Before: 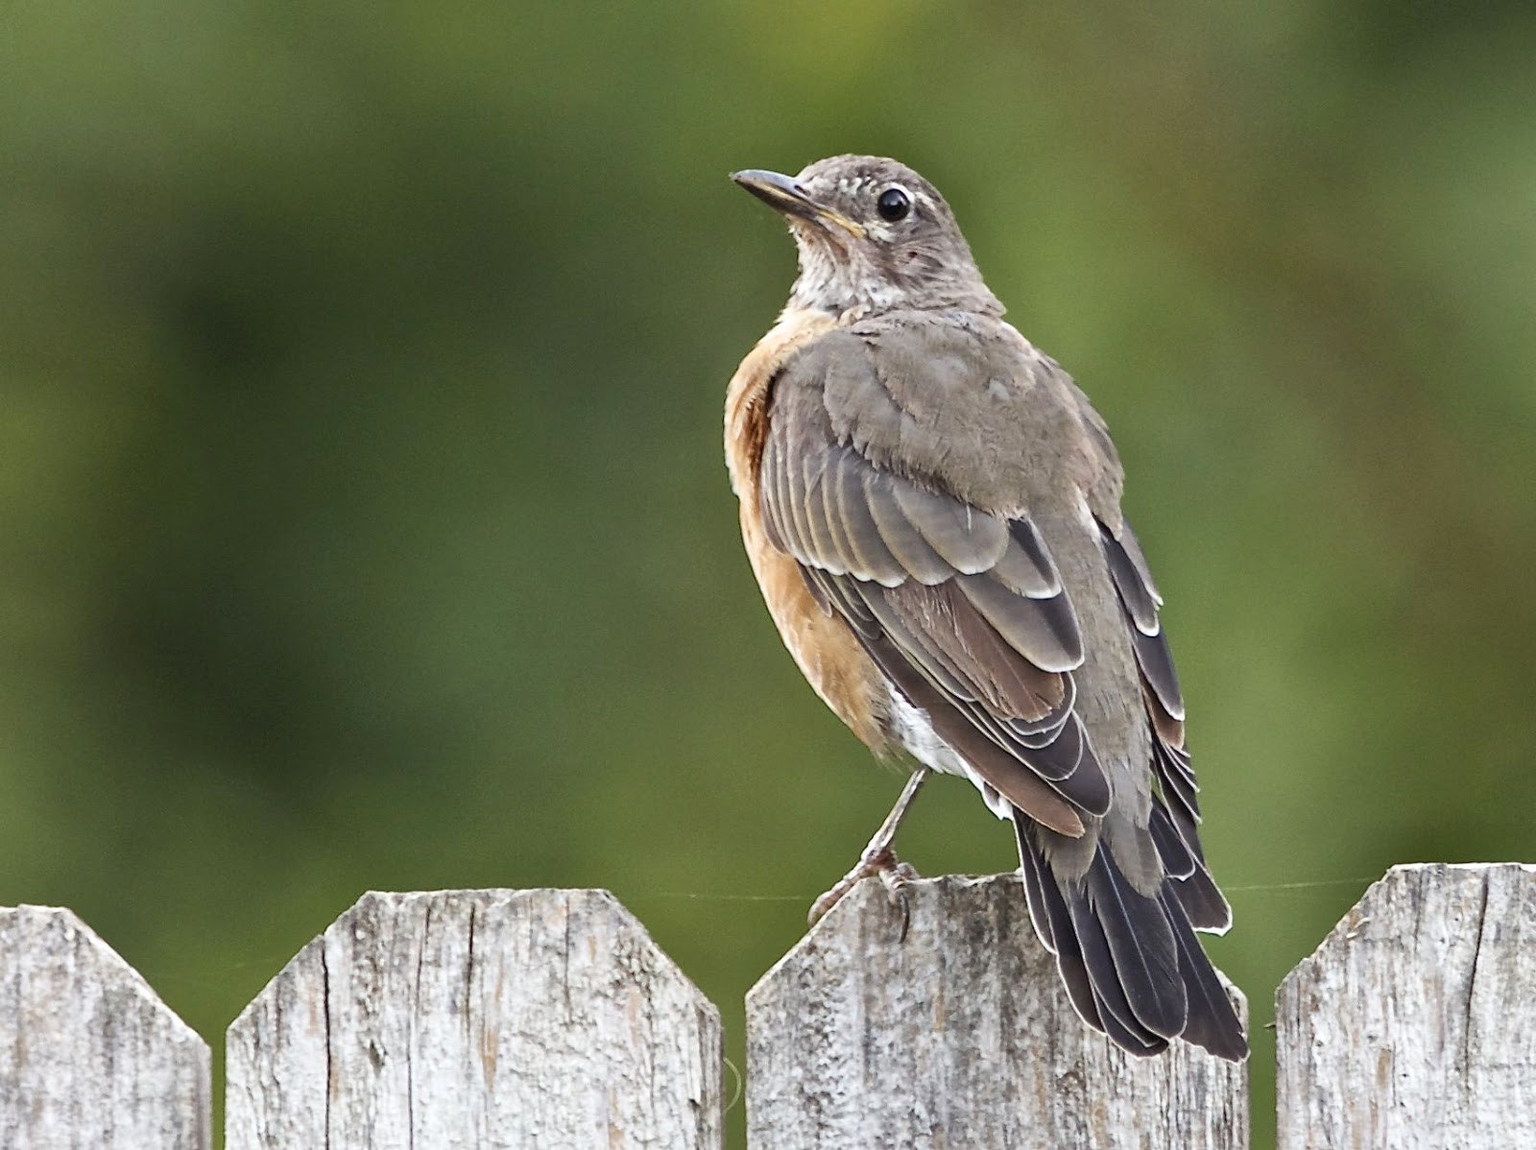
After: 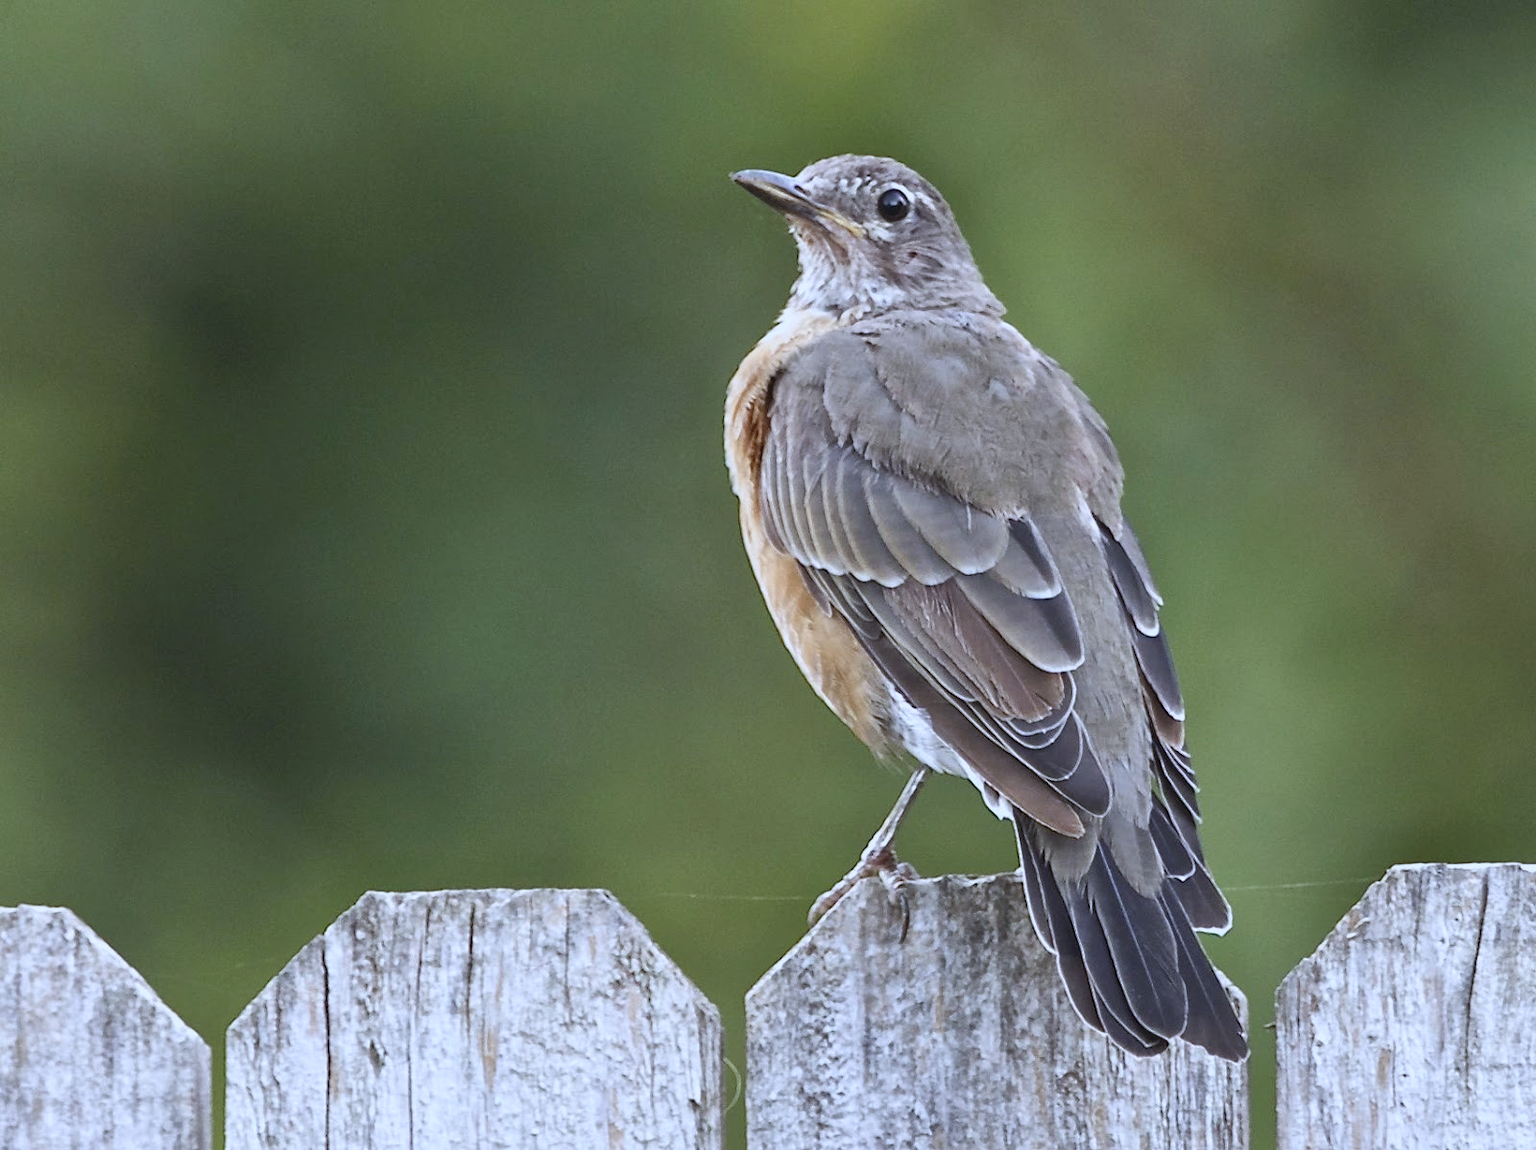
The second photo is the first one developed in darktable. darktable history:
white balance: red 0.948, green 1.02, blue 1.176
contrast brightness saturation: contrast -0.1, saturation -0.1
tone equalizer: -7 EV 0.18 EV, -6 EV 0.12 EV, -5 EV 0.08 EV, -4 EV 0.04 EV, -2 EV -0.02 EV, -1 EV -0.04 EV, +0 EV -0.06 EV, luminance estimator HSV value / RGB max
